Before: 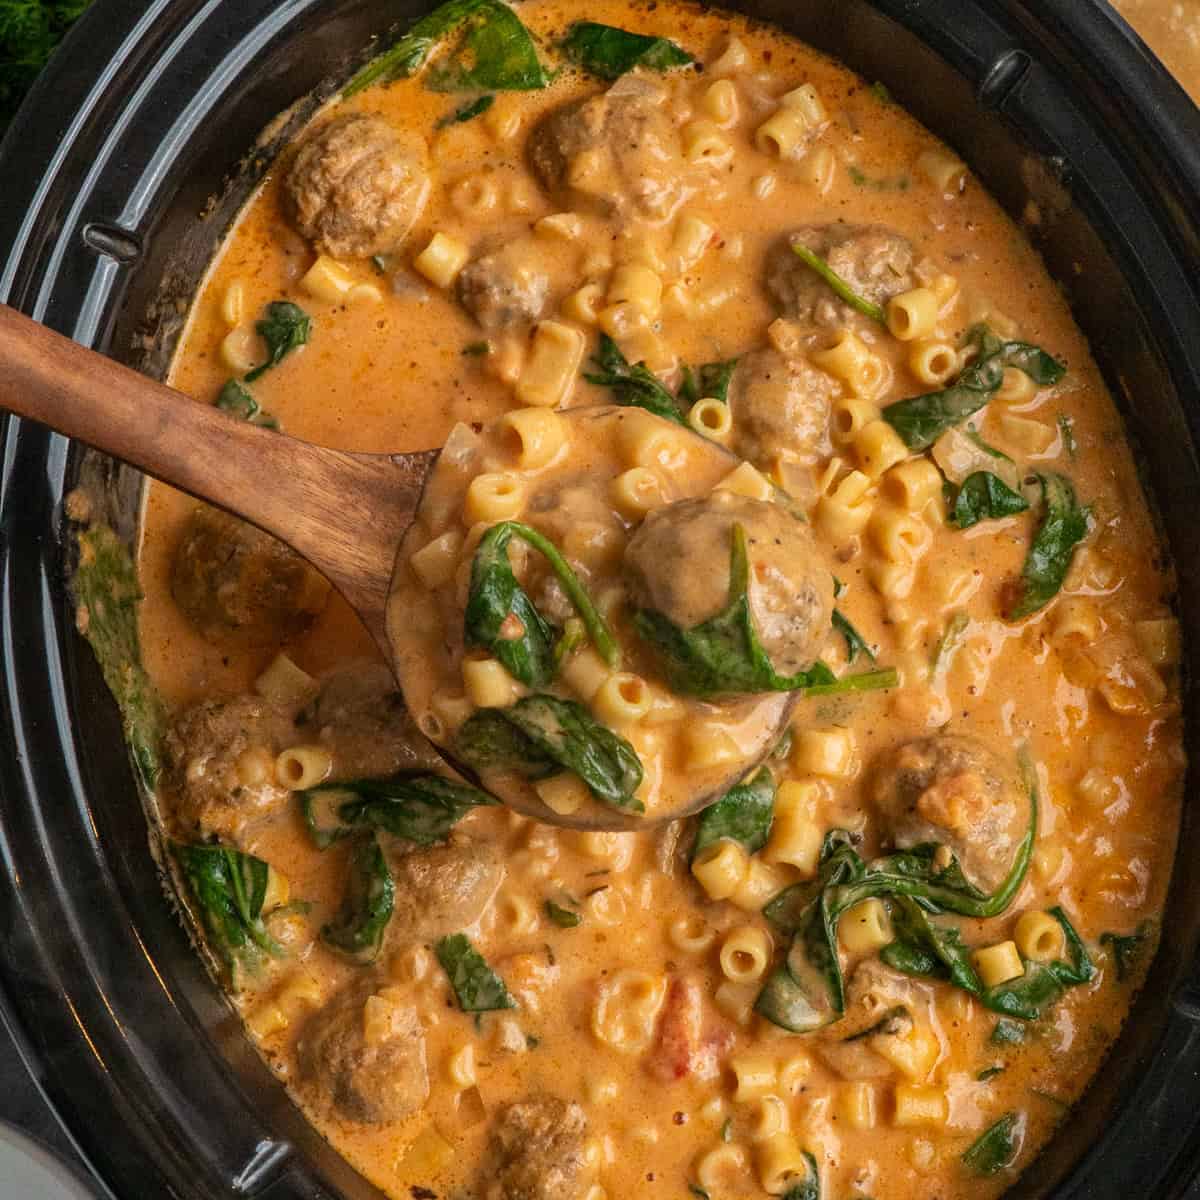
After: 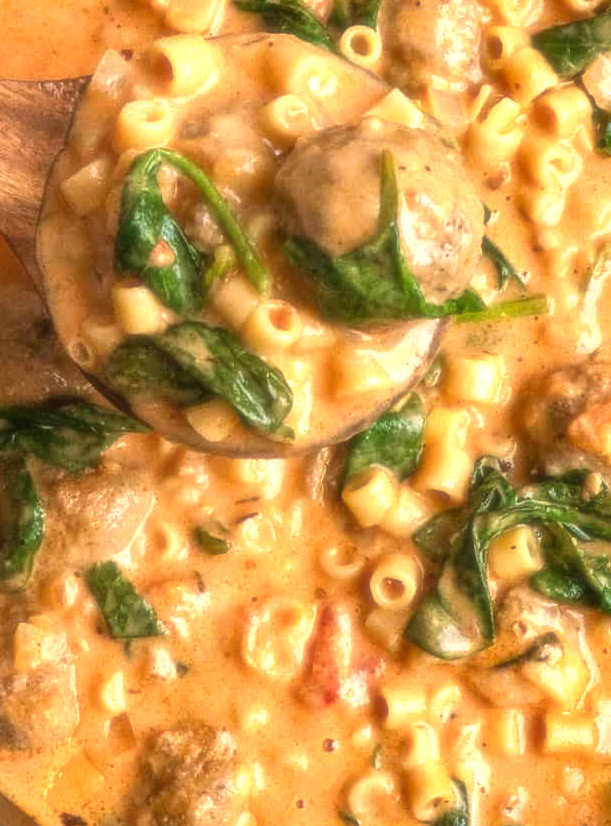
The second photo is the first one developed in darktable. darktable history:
soften: size 19.52%, mix 20.32%
exposure: black level correction 0, exposure 0.877 EV, compensate exposure bias true, compensate highlight preservation false
shadows and highlights: shadows 37.27, highlights -28.18, soften with gaussian
velvia: on, module defaults
crop and rotate: left 29.237%, top 31.152%, right 19.807%
